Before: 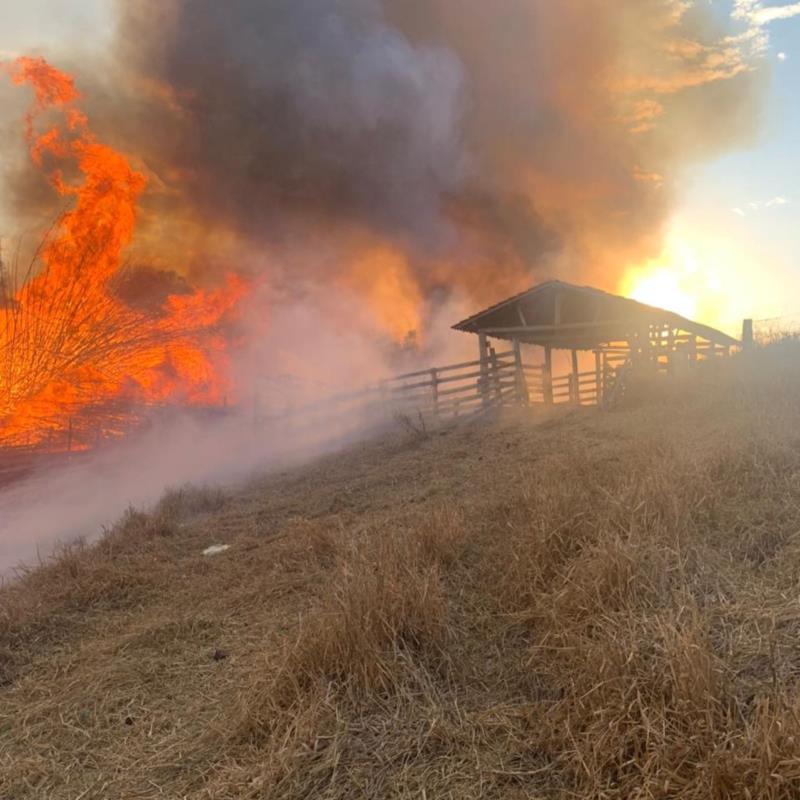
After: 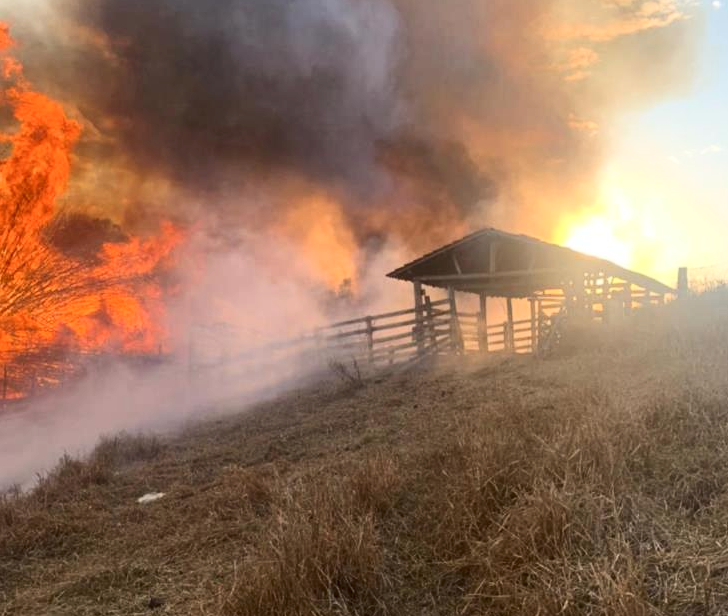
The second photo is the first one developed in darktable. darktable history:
crop: left 8.155%, top 6.611%, bottom 15.385%
contrast brightness saturation: contrast 0.28
